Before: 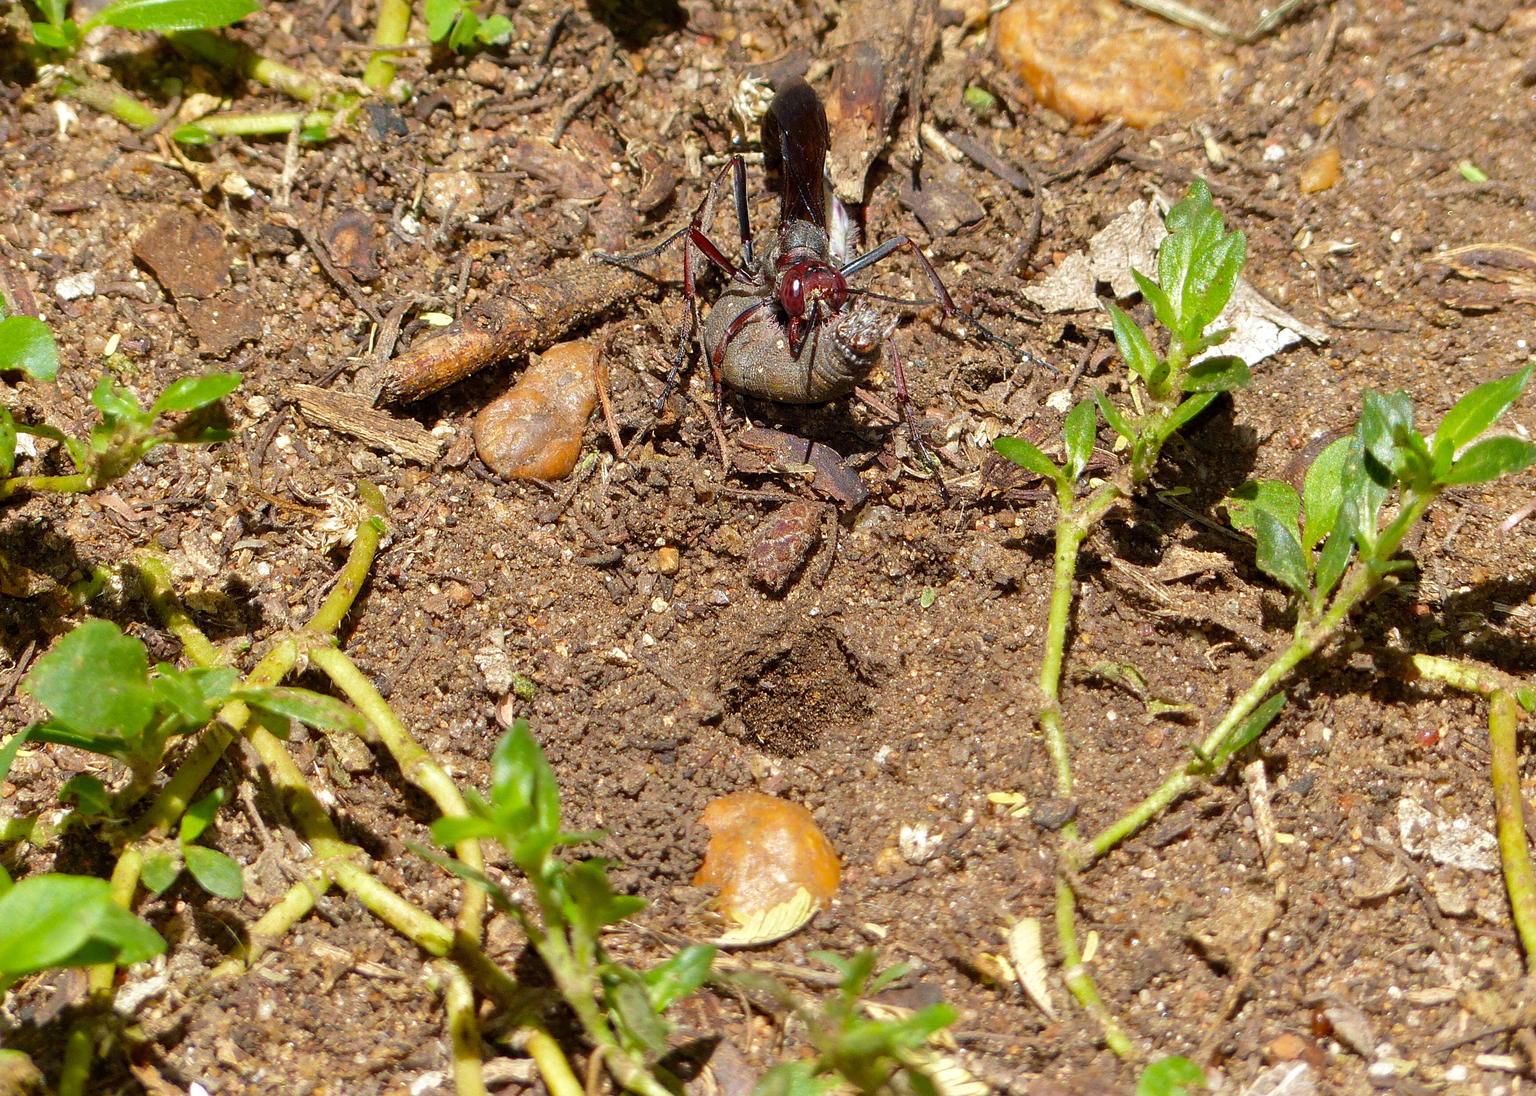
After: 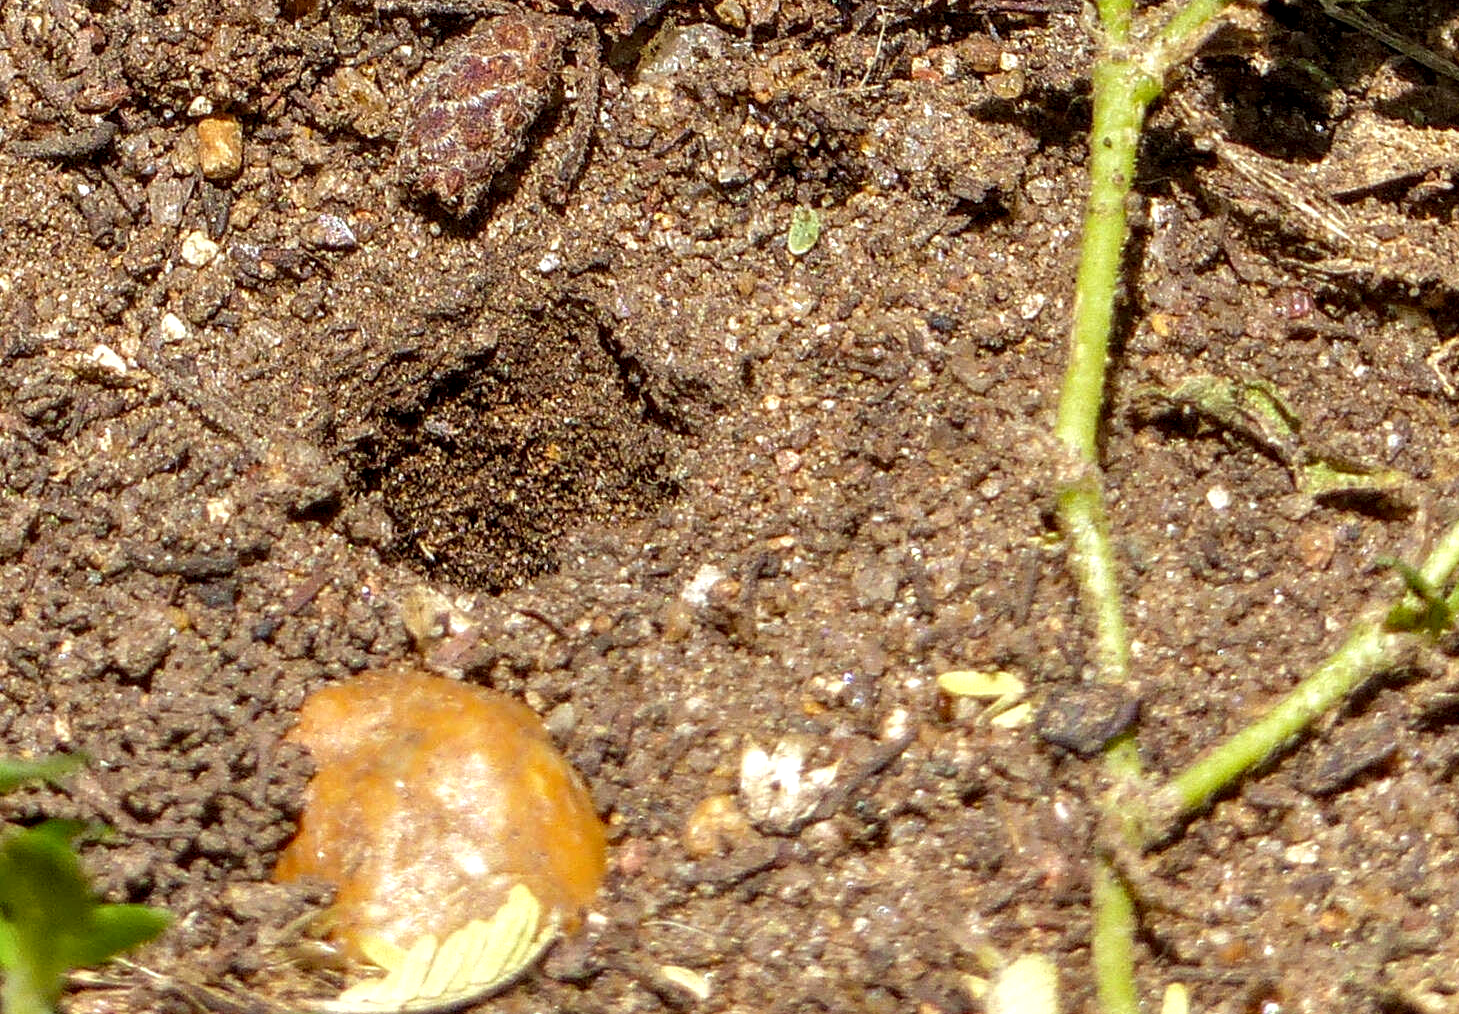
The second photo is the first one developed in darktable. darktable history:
local contrast: detail 144%
crop: left 37.221%, top 45.169%, right 20.63%, bottom 13.777%
